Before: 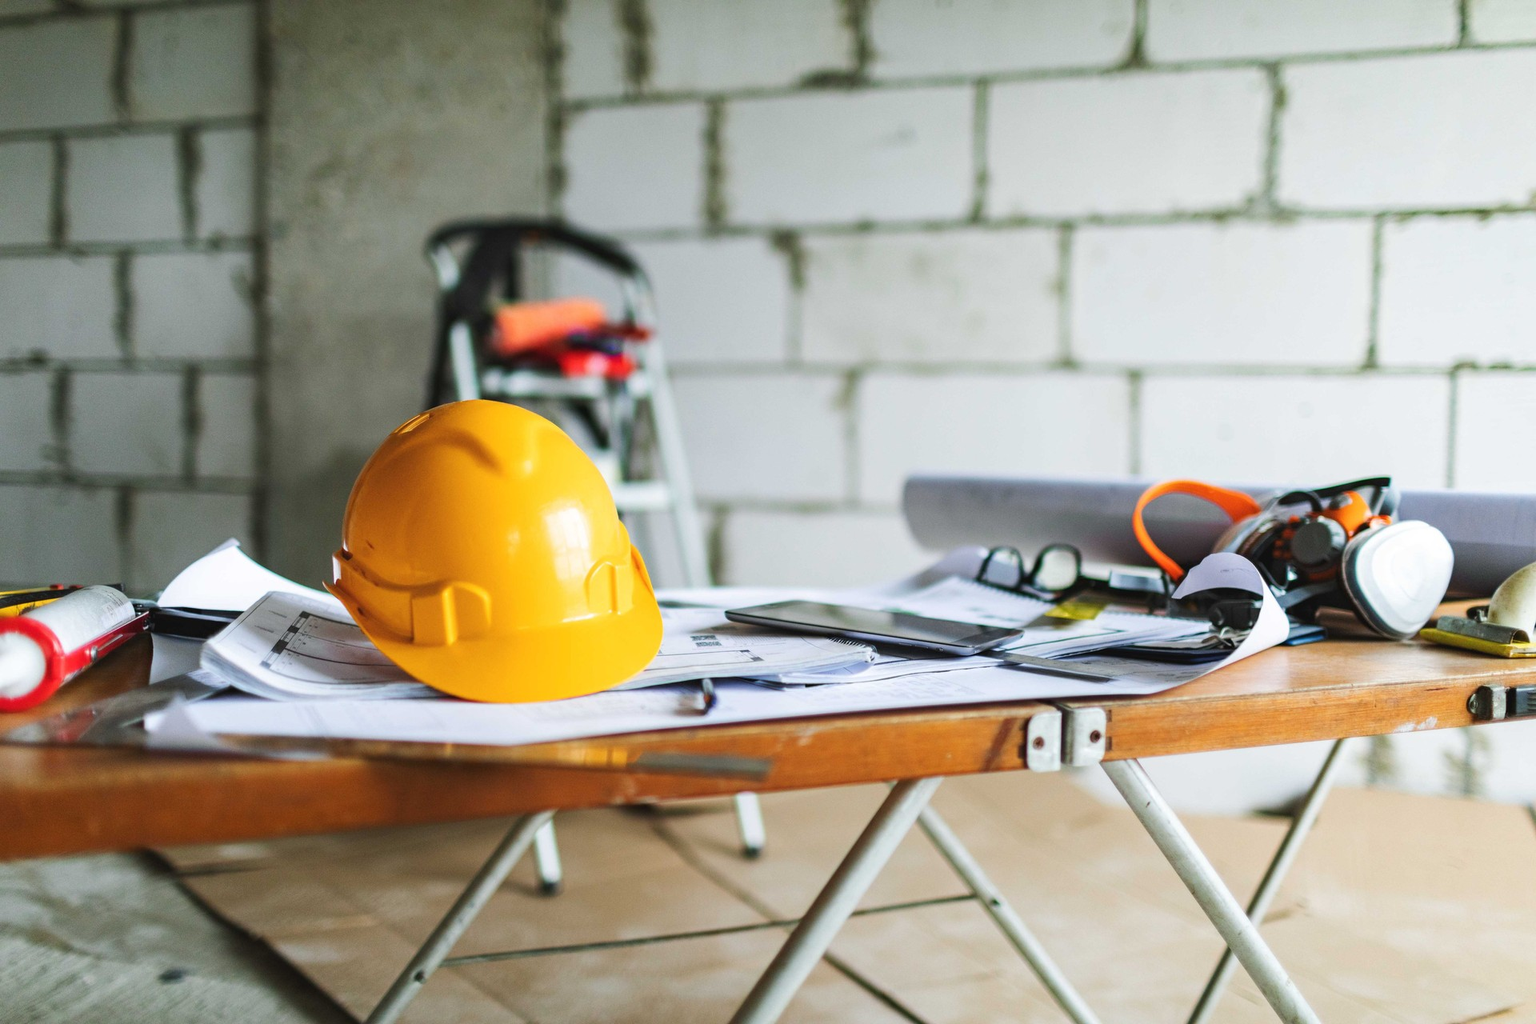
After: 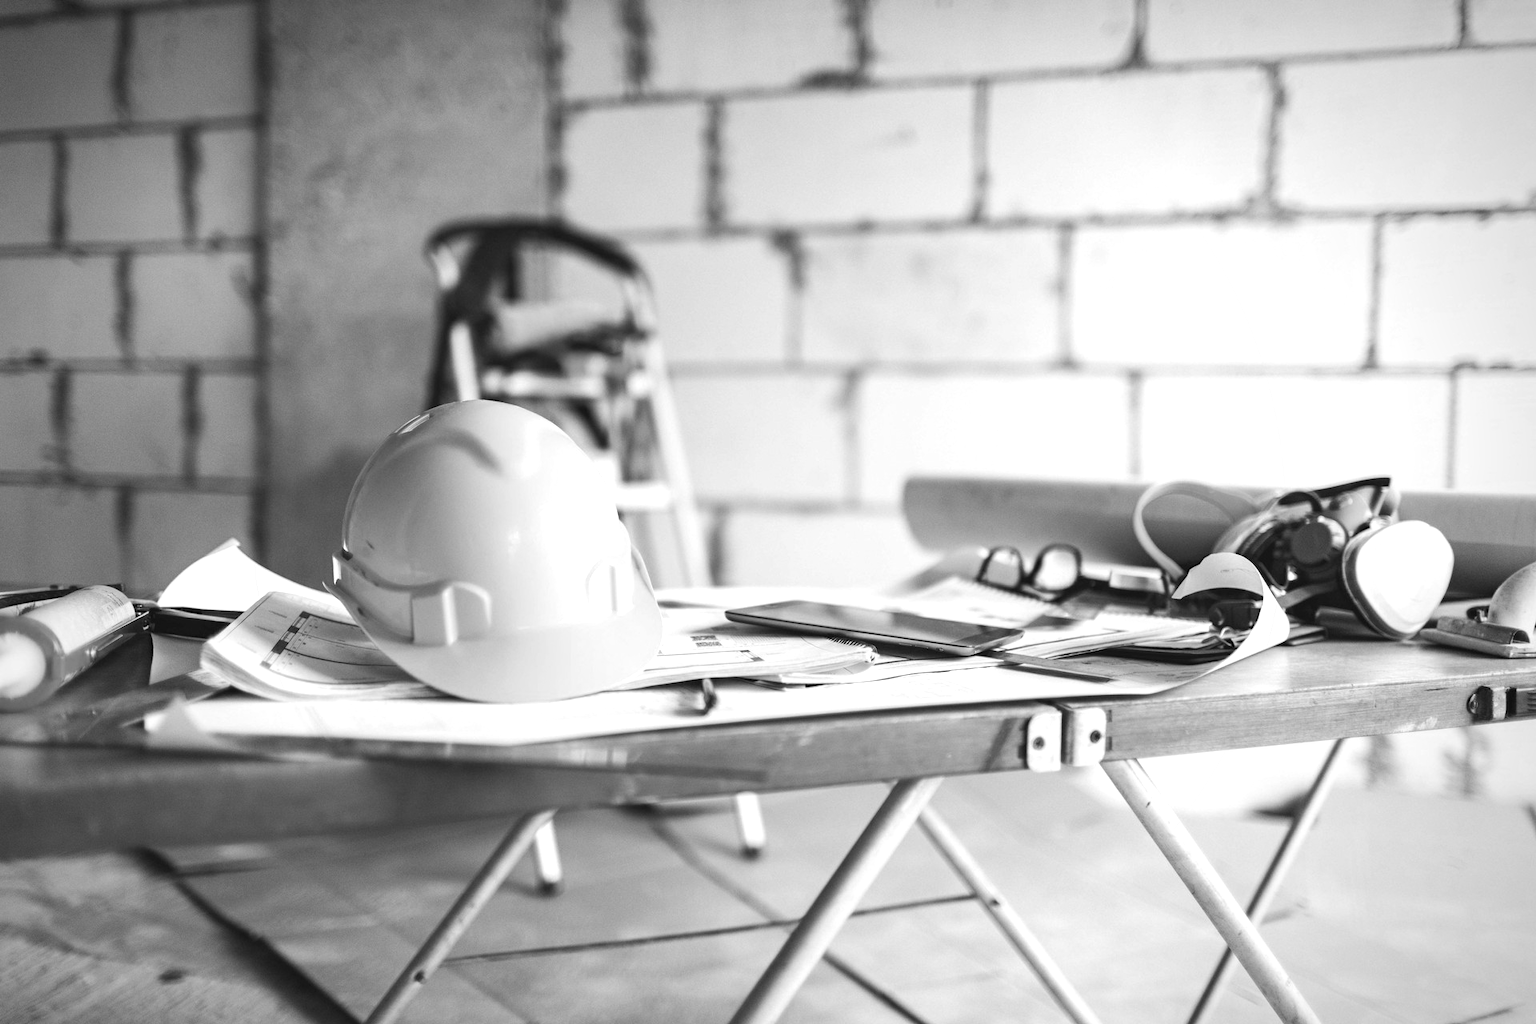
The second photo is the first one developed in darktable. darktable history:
exposure: black level correction 0, exposure 0.7 EV, compensate exposure bias true, compensate highlight preservation false
vignetting: fall-off start 67.15%, brightness -0.442, saturation -0.691, width/height ratio 1.011, unbound false
monochrome: a -92.57, b 58.91
